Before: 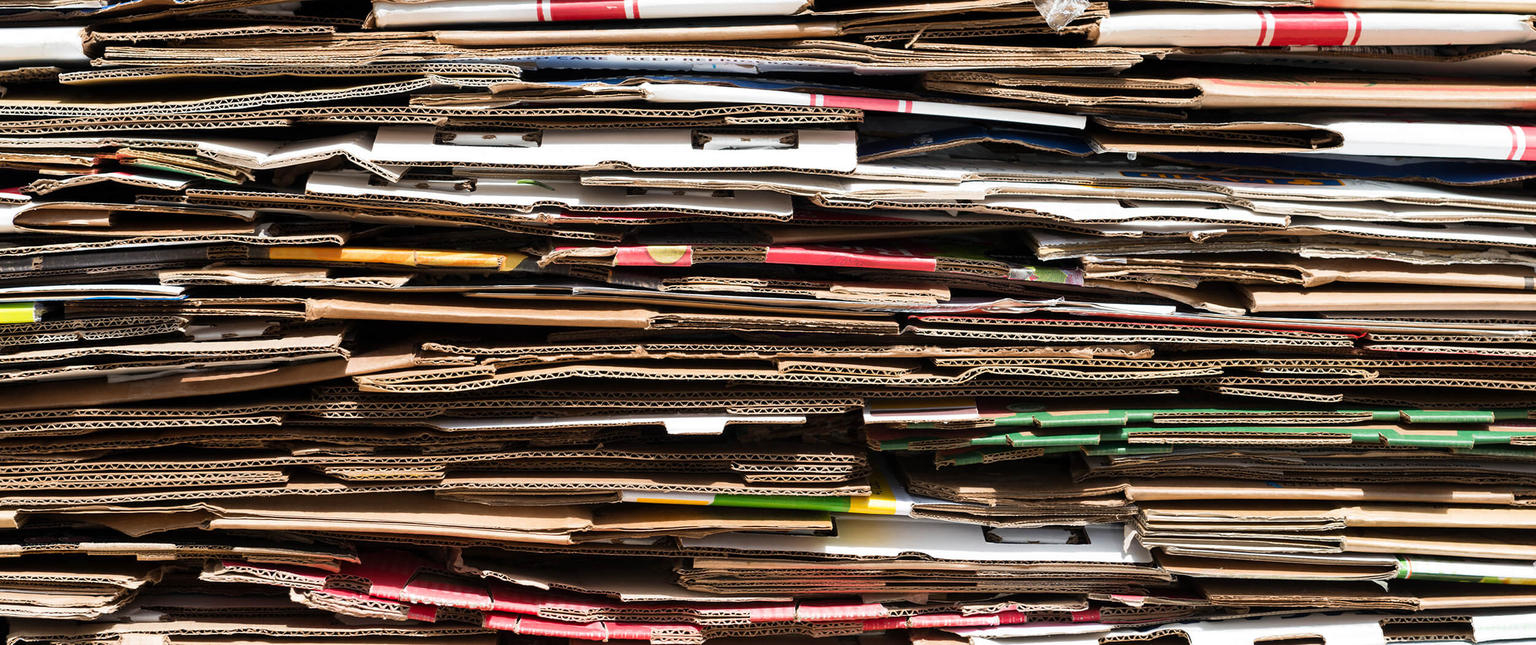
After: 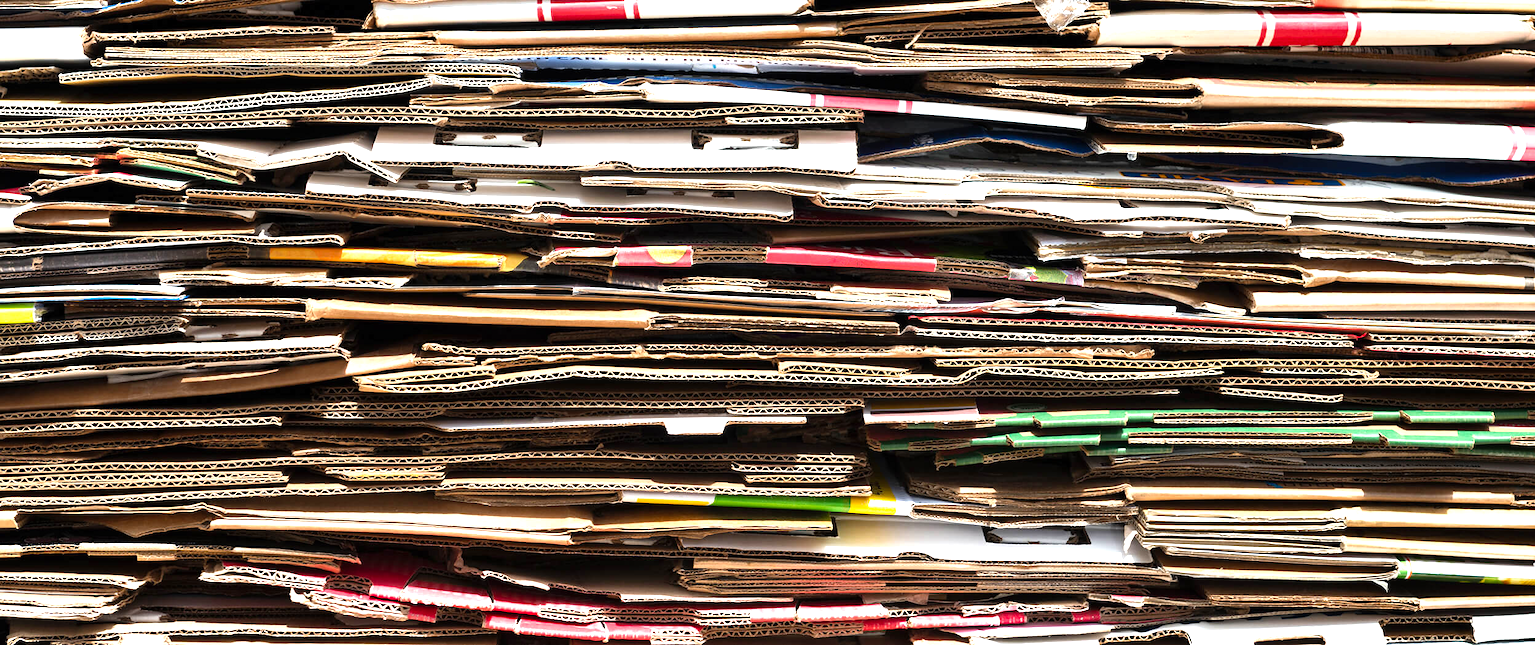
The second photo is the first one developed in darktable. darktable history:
shadows and highlights: radius 337.17, shadows 29.01, soften with gaussian
levels: levels [0, 0.394, 0.787]
